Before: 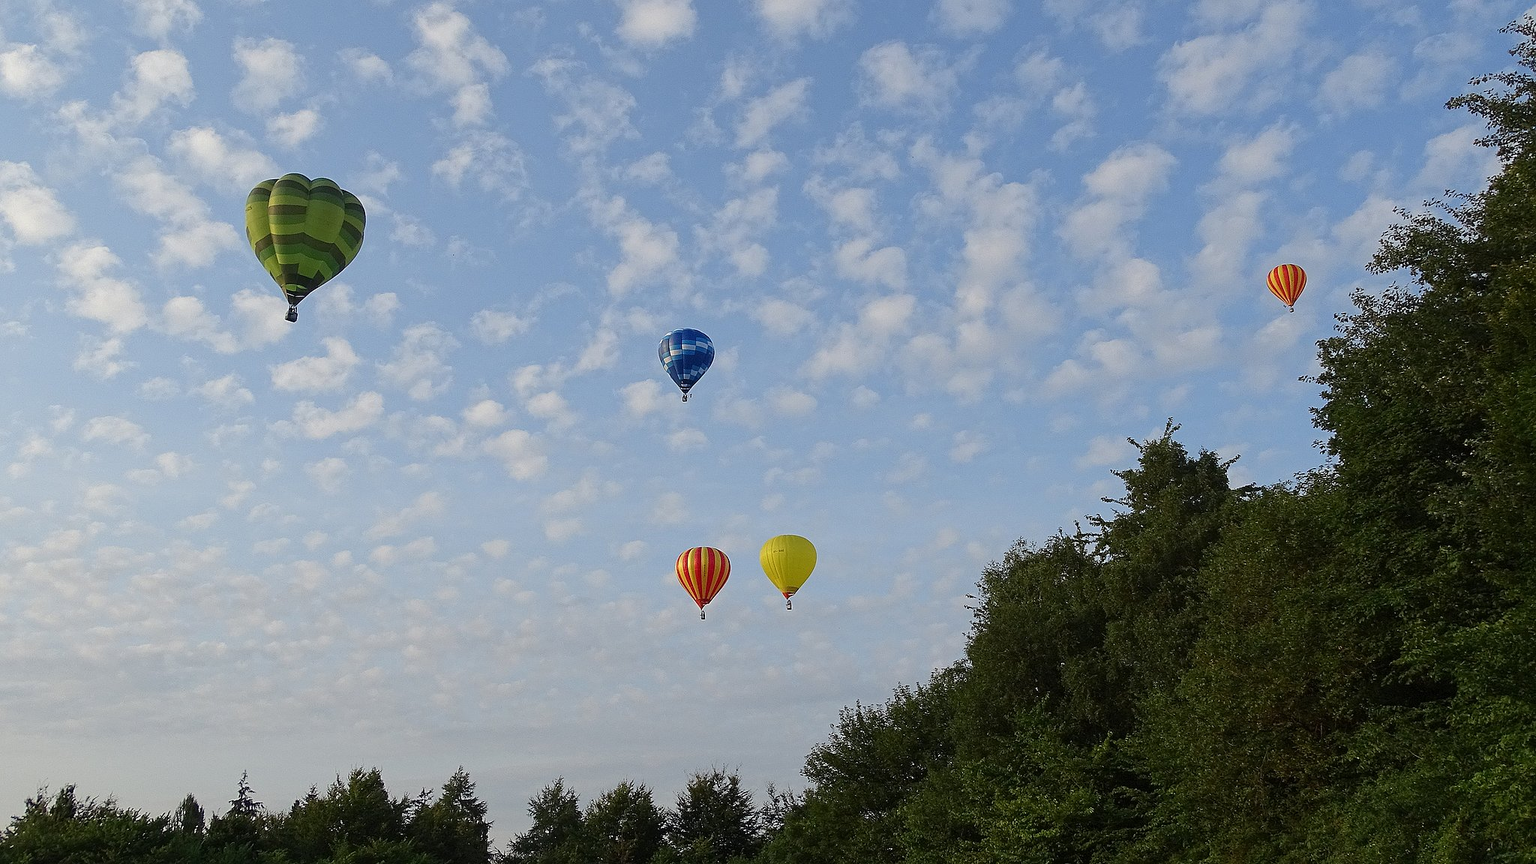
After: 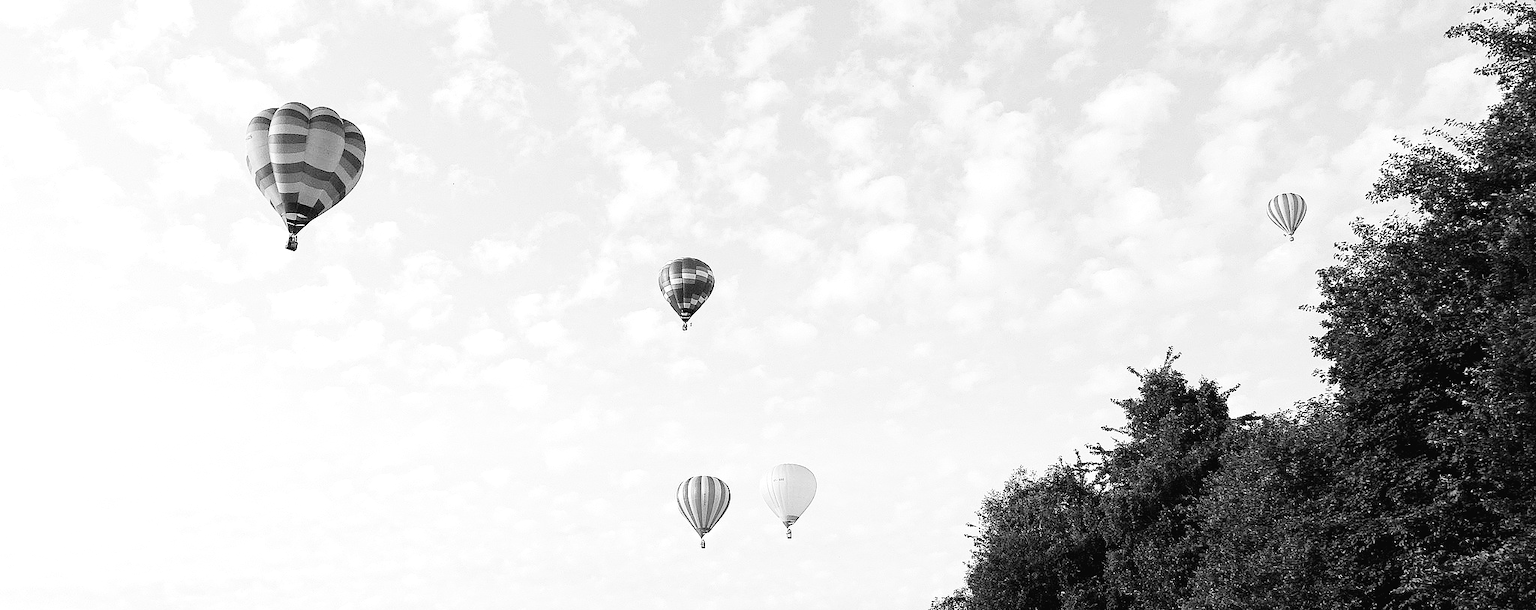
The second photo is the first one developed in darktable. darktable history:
exposure: black level correction 0.007, compensate highlight preservation false
contrast brightness saturation: saturation -1
crop and rotate: top 8.293%, bottom 20.996%
levels: levels [0, 0.397, 0.955]
base curve: curves: ch0 [(0, 0) (0.007, 0.004) (0.027, 0.03) (0.046, 0.07) (0.207, 0.54) (0.442, 0.872) (0.673, 0.972) (1, 1)], preserve colors none
